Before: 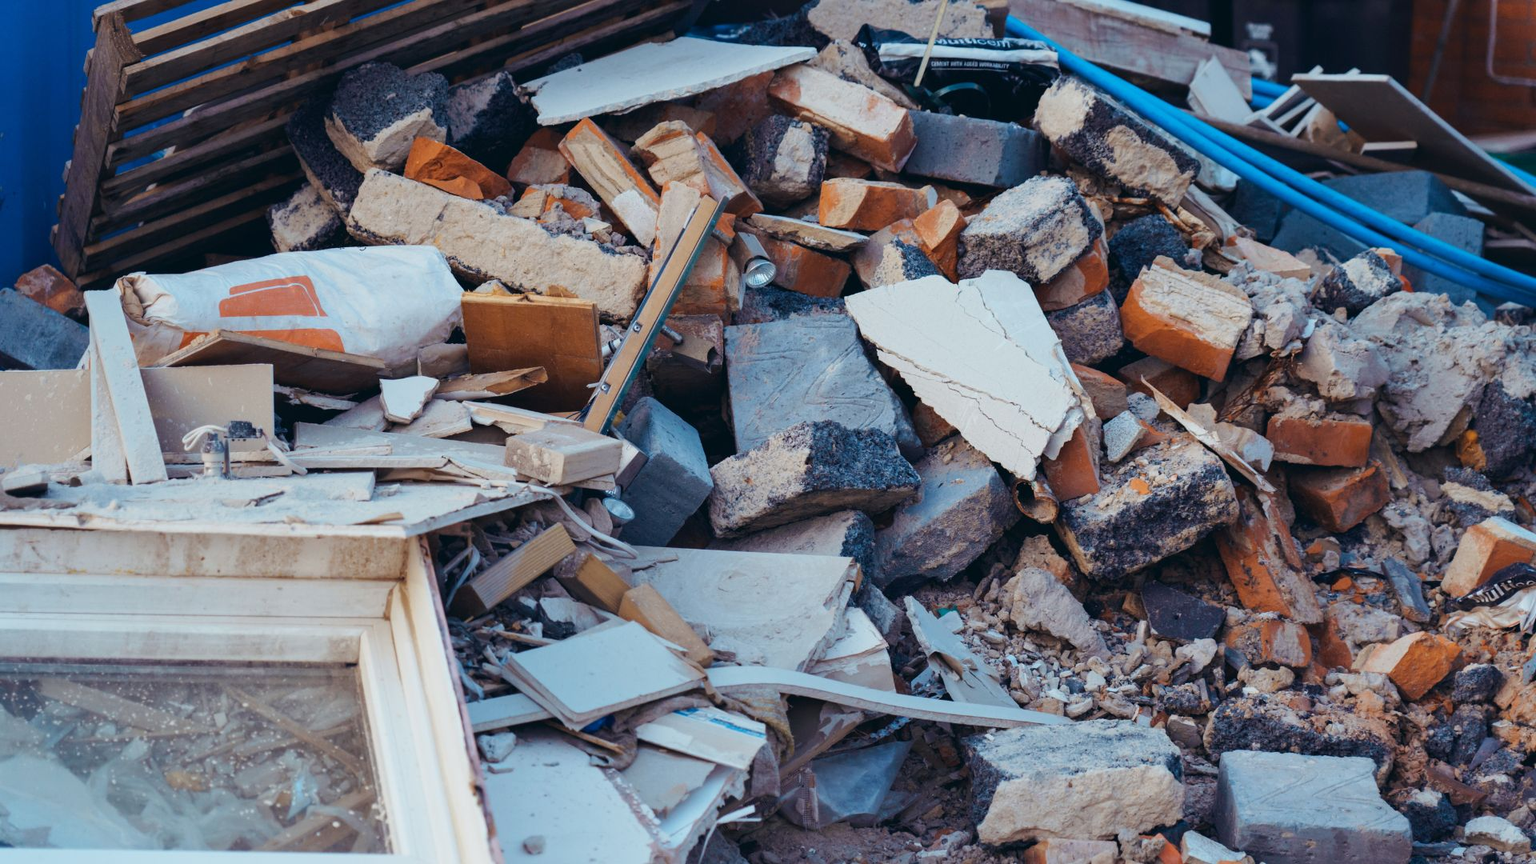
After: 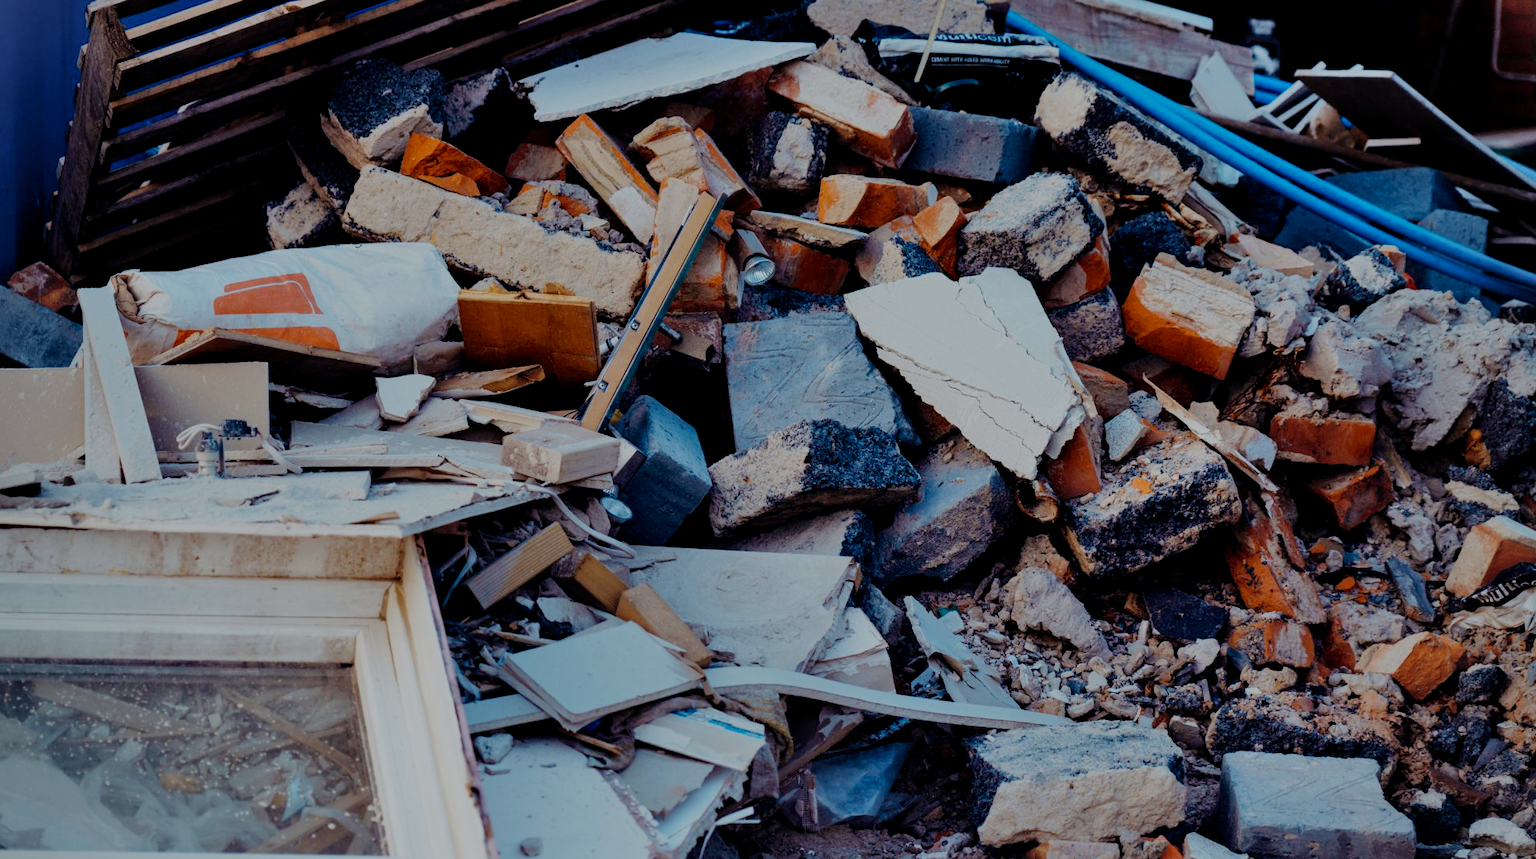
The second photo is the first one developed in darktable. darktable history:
tone equalizer: on, module defaults
crop: left 0.497%, top 0.579%, right 0.239%, bottom 0.687%
shadows and highlights: shadows 37.53, highlights -28.01, highlights color adjustment 89.25%, soften with gaussian
exposure: black level correction 0.009, exposure -0.633 EV, compensate exposure bias true, compensate highlight preservation false
filmic rgb: middle gray luminance 29.23%, black relative exposure -10.35 EV, white relative exposure 5.49 EV, target black luminance 0%, hardness 3.92, latitude 1.95%, contrast 1.13, highlights saturation mix 4.41%, shadows ↔ highlights balance 14.6%, add noise in highlights 0.002, preserve chrominance no, color science v4 (2020)
vignetting: brightness -0.325
